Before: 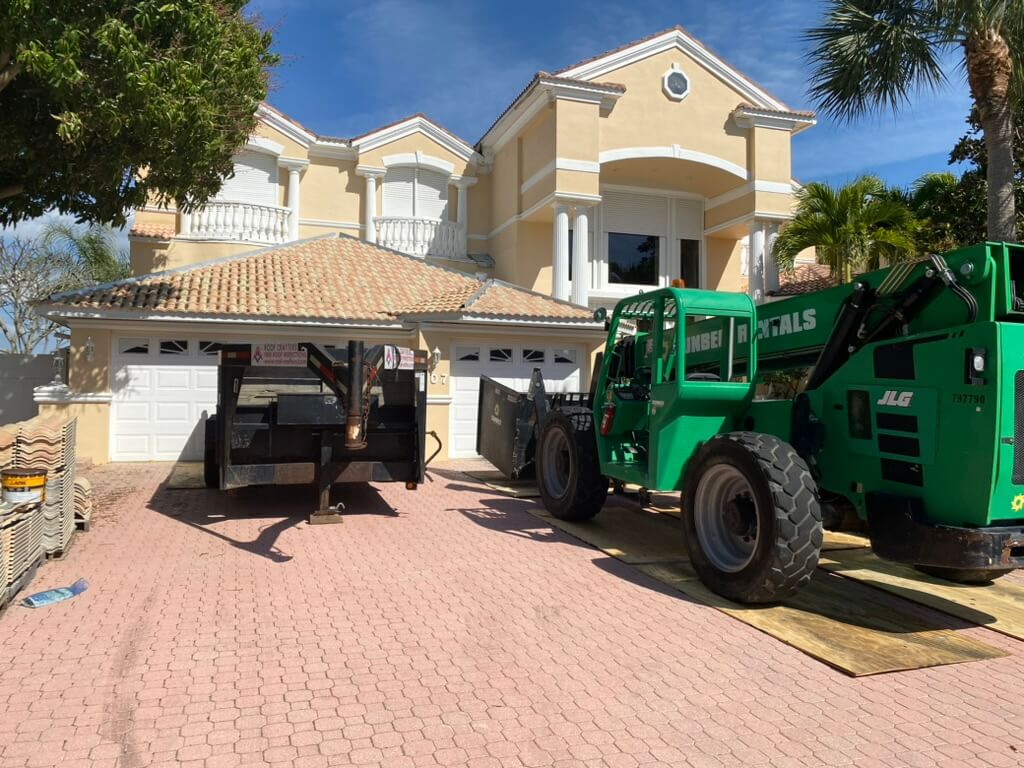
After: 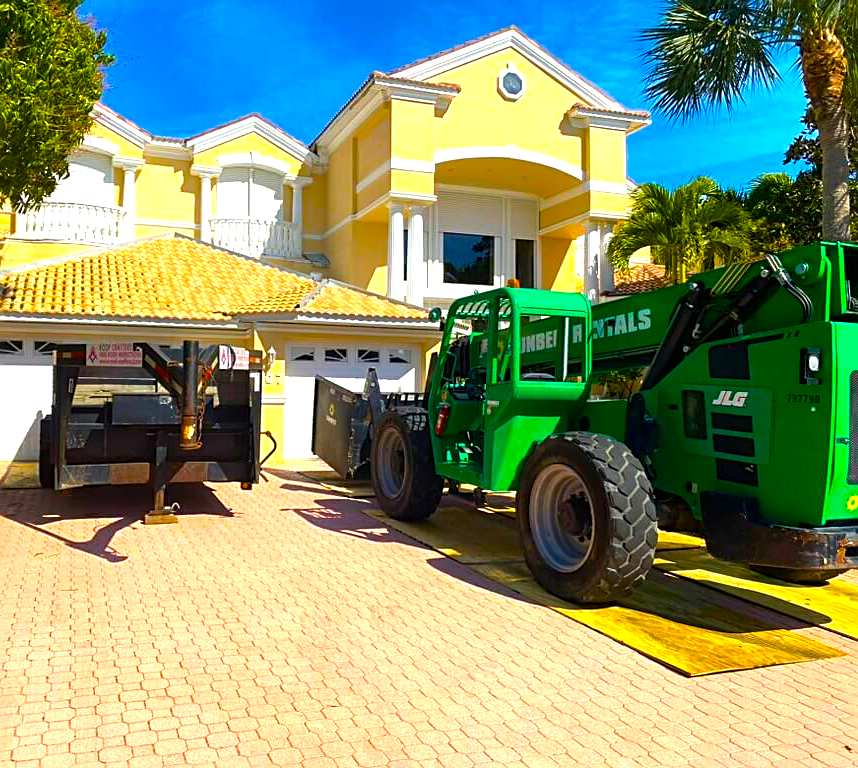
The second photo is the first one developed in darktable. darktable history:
crop: left 16.145%
sharpen: on, module defaults
color balance rgb: linear chroma grading › global chroma 42%, perceptual saturation grading › global saturation 42%, perceptual brilliance grading › global brilliance 25%, global vibrance 33%
